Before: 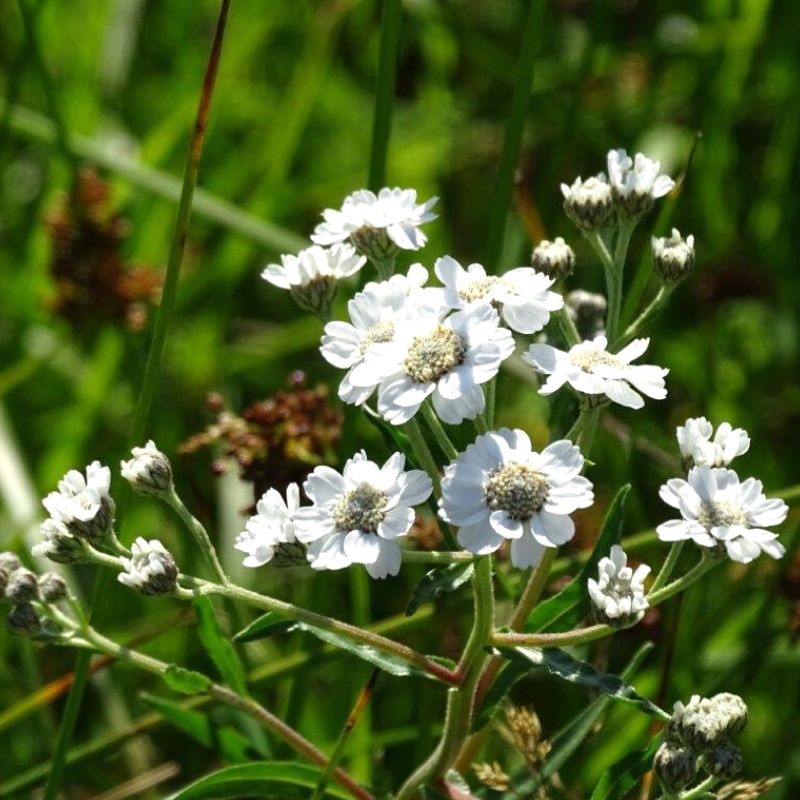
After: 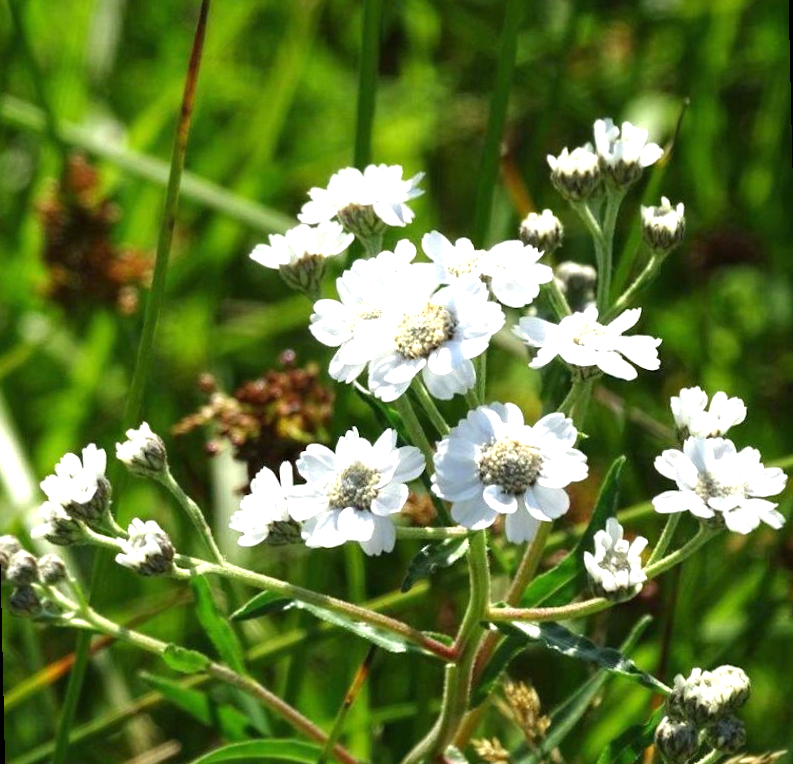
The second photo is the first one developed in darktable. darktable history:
rotate and perspective: rotation -1.32°, lens shift (horizontal) -0.031, crop left 0.015, crop right 0.985, crop top 0.047, crop bottom 0.982
exposure: black level correction 0, exposure 0.7 EV, compensate exposure bias true, compensate highlight preservation false
